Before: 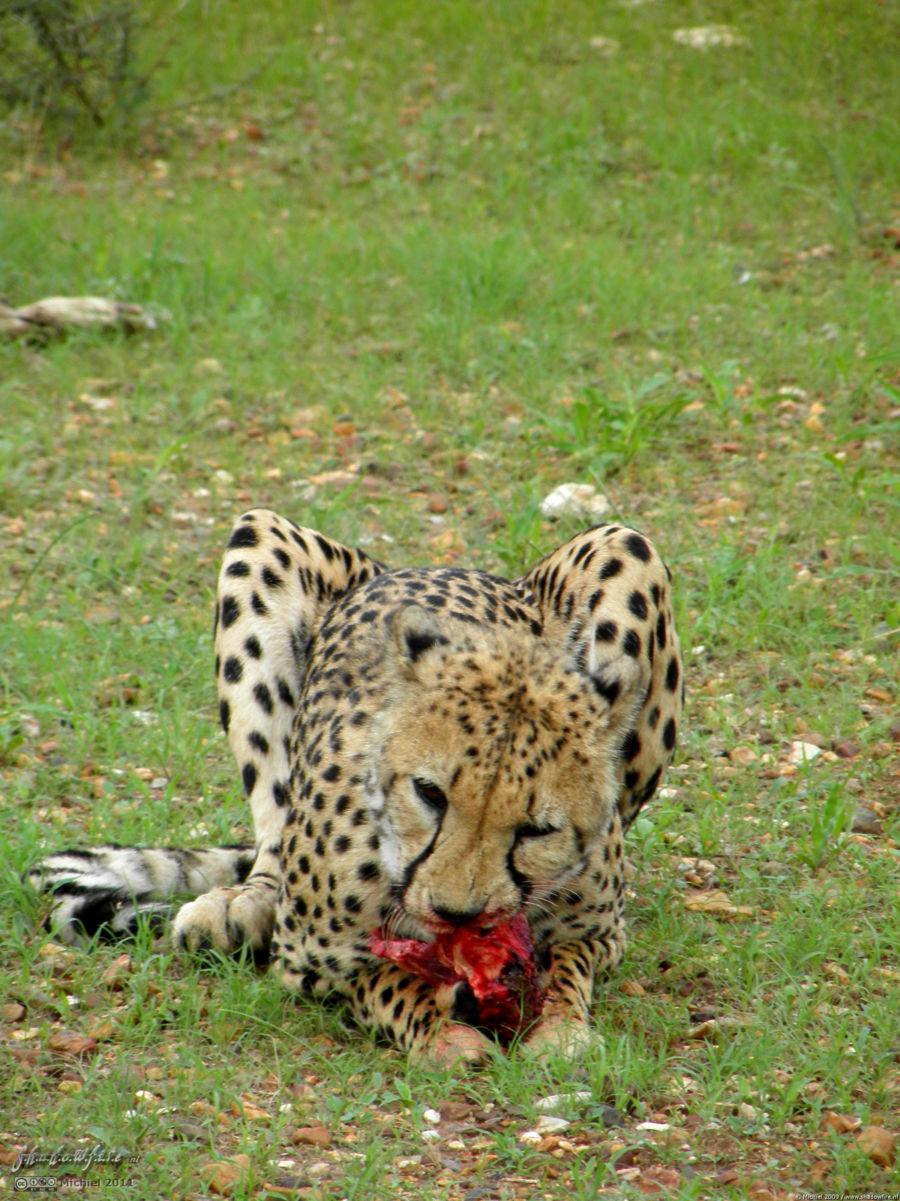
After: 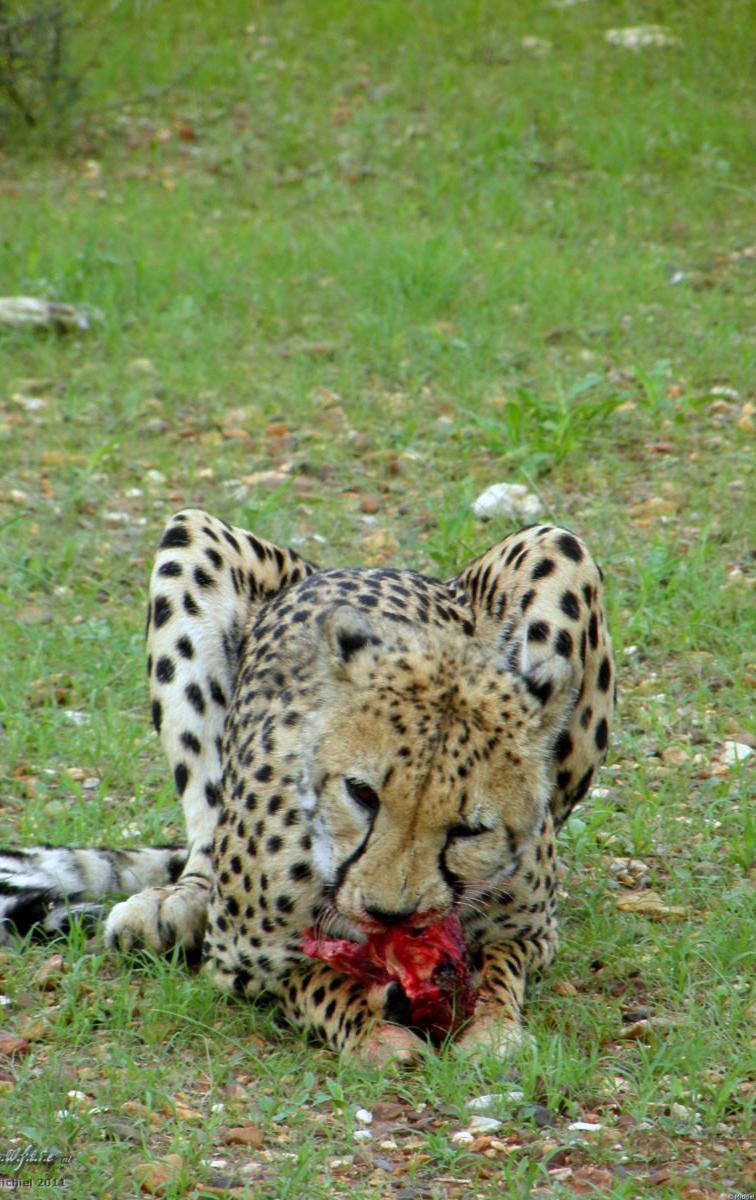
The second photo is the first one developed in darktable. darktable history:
crop: left 7.598%, right 7.873%
exposure: compensate highlight preservation false
white balance: red 0.924, blue 1.095
